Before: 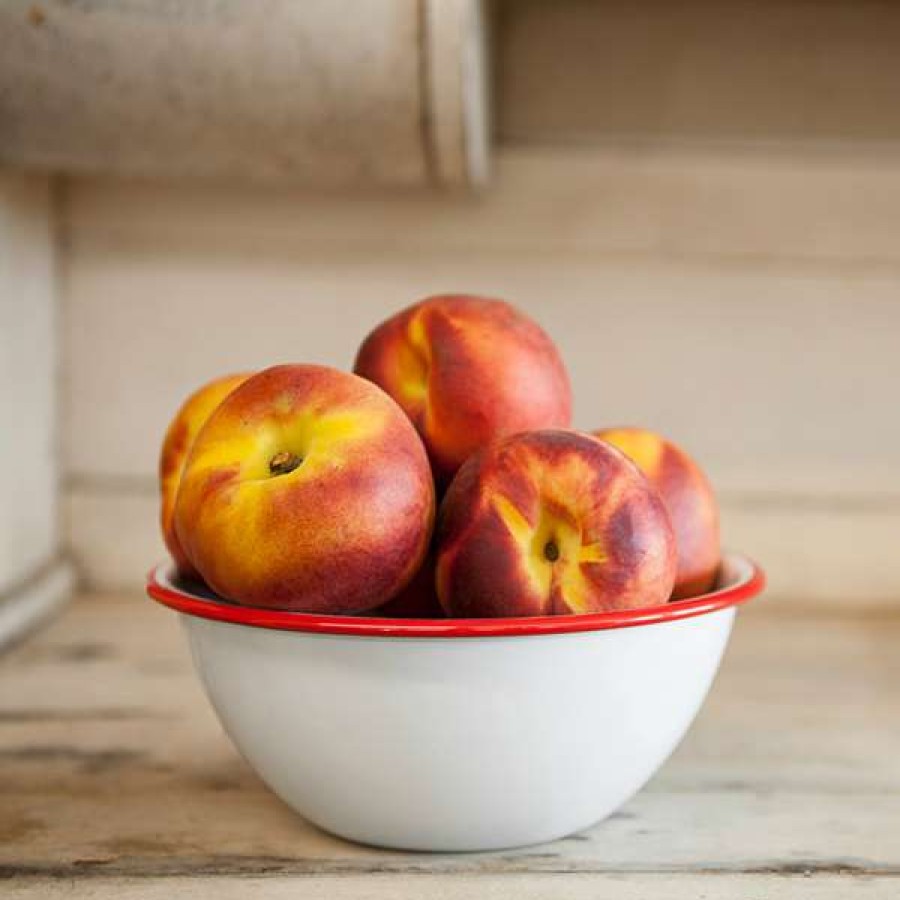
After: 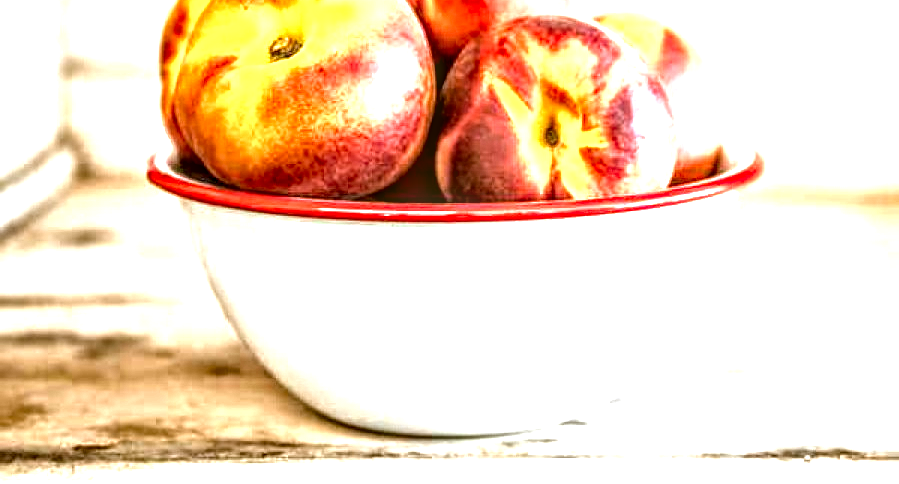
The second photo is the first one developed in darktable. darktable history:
contrast equalizer: octaves 7, y [[0.511, 0.558, 0.631, 0.632, 0.559, 0.512], [0.5 ×6], [0.507, 0.559, 0.627, 0.644, 0.647, 0.647], [0 ×6], [0 ×6]]
base curve: preserve colors none
tone equalizer: -8 EV -0.751 EV, -7 EV -0.703 EV, -6 EV -0.588 EV, -5 EV -0.402 EV, -3 EV 0.387 EV, -2 EV 0.6 EV, -1 EV 0.685 EV, +0 EV 0.757 EV
exposure: exposure 1 EV, compensate highlight preservation false
crop and rotate: top 46.112%, right 0.093%
local contrast: highlights 5%, shadows 0%, detail 181%
color correction: highlights a* -0.415, highlights b* 0.153, shadows a* 4.33, shadows b* 20.64
